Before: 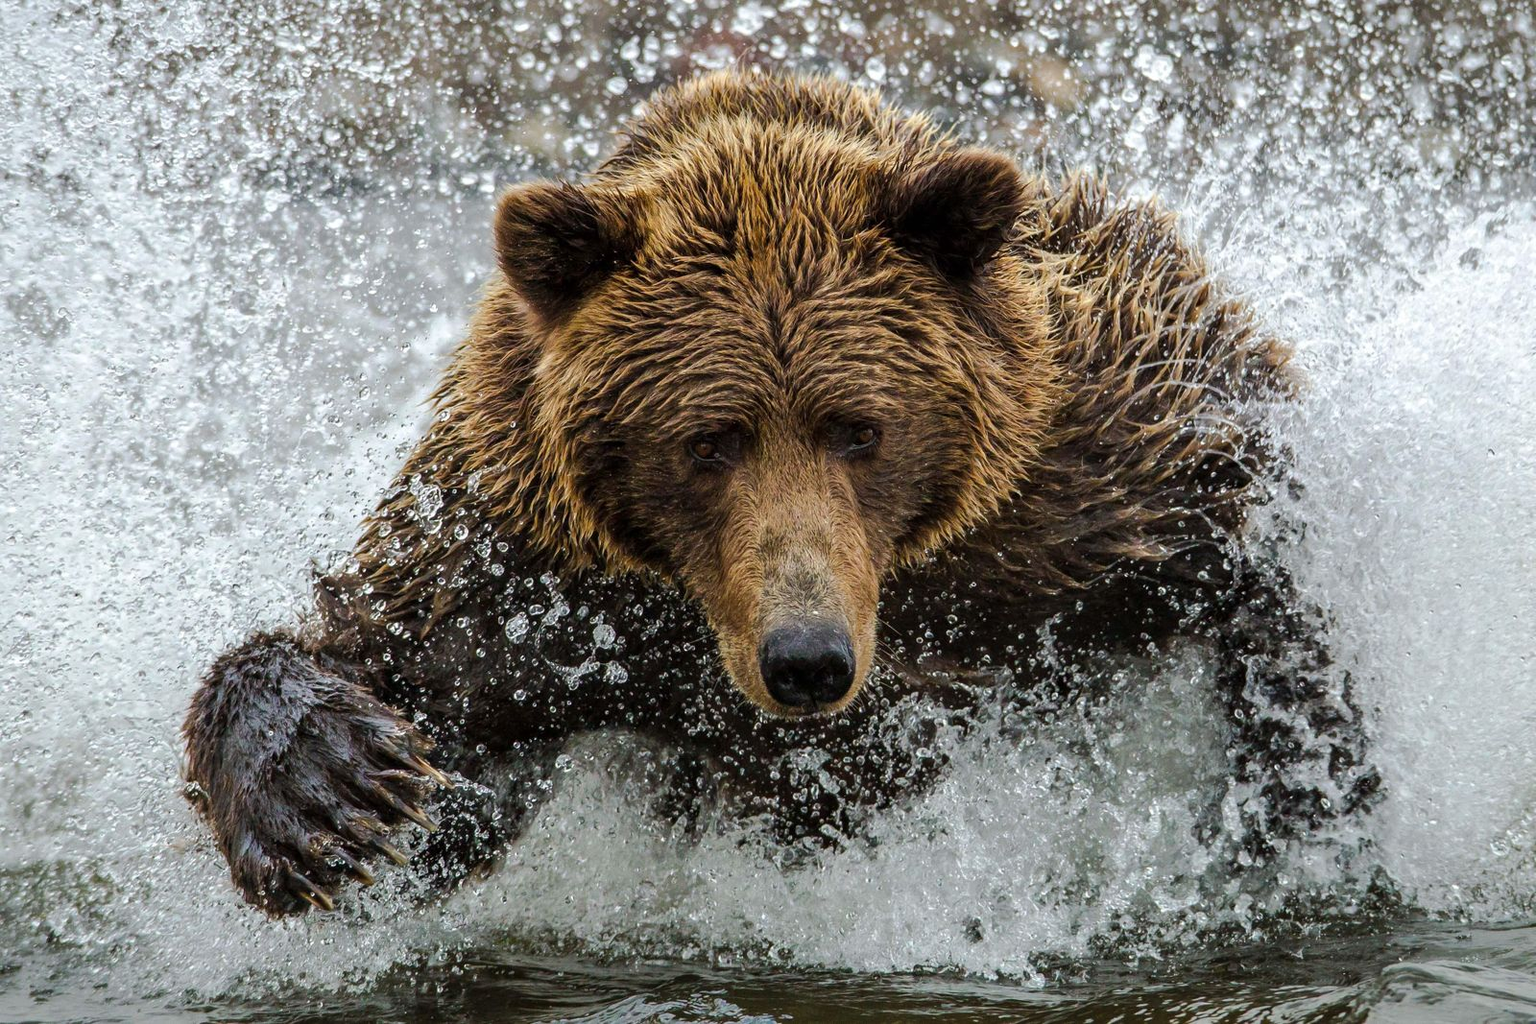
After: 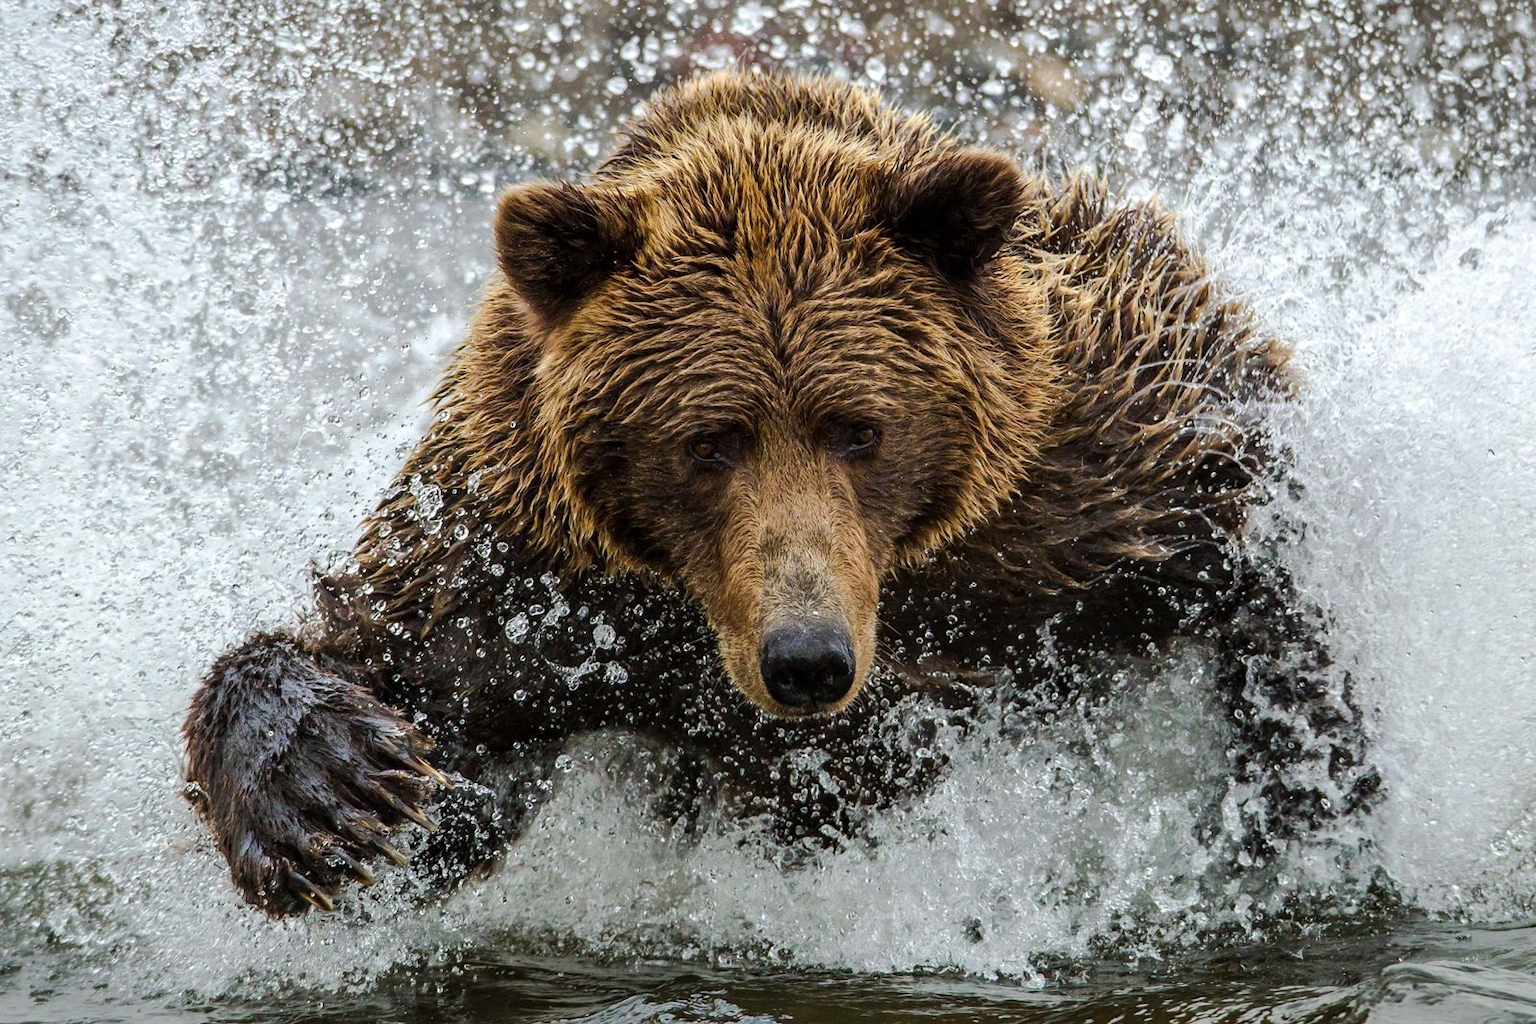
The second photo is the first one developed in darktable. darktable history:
contrast brightness saturation: contrast 0.101, brightness 0.011, saturation 0.022
